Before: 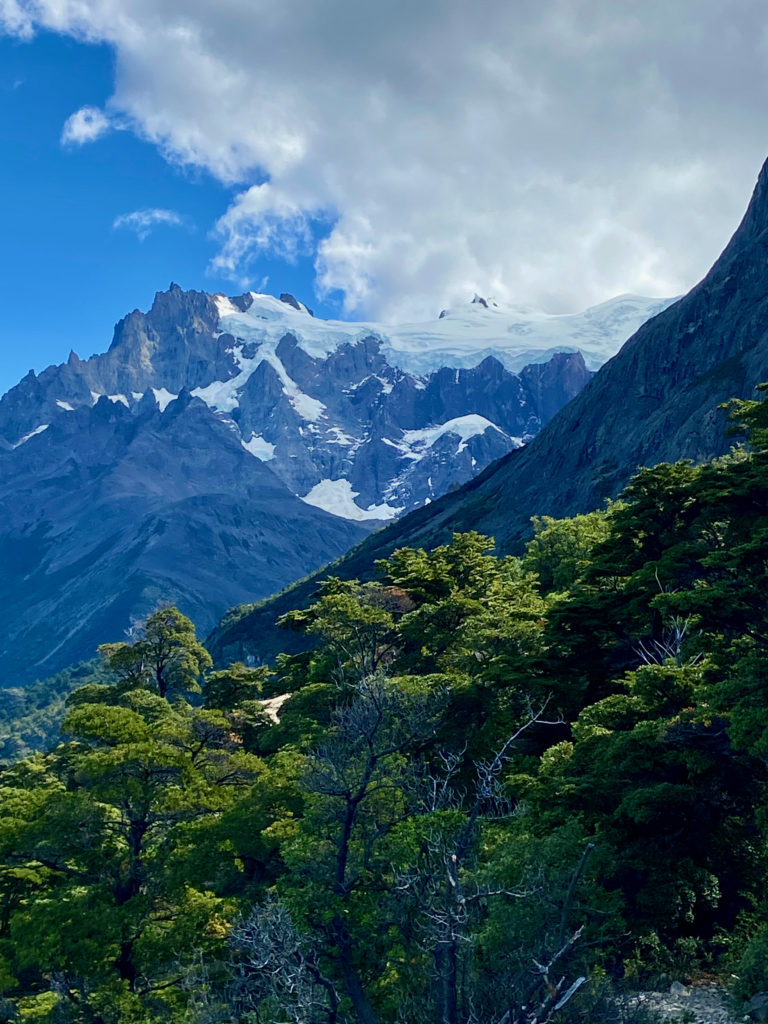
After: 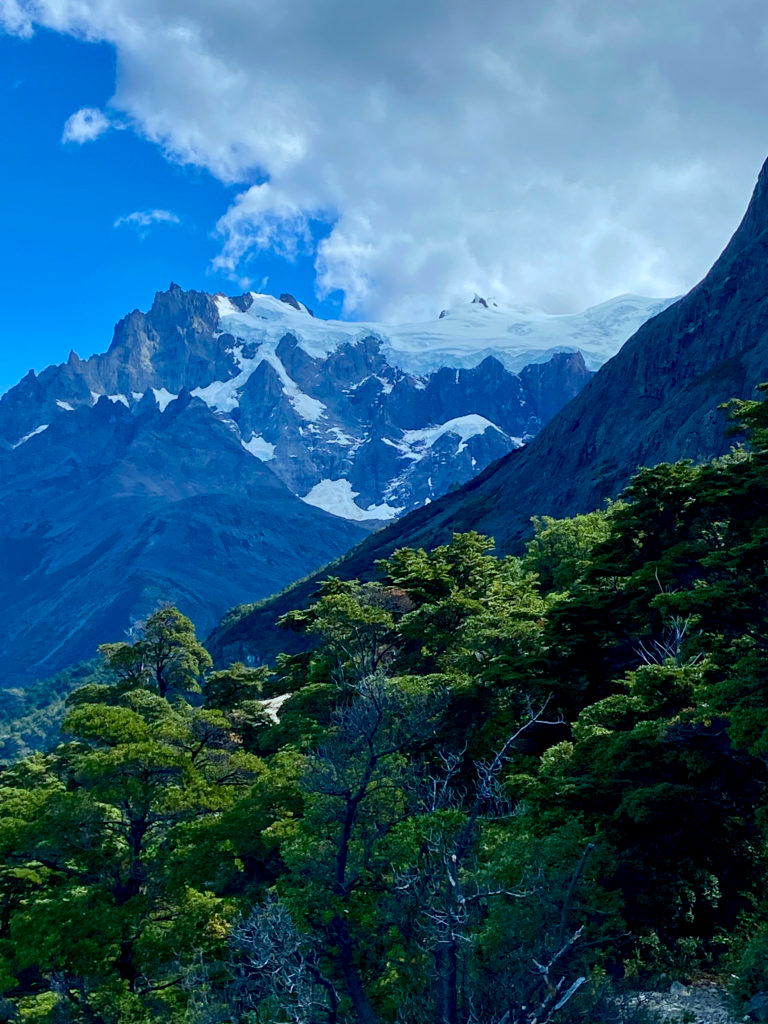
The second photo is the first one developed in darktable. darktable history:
exposure: exposure -0.116 EV, compensate exposure bias true, compensate highlight preservation false
color calibration: illuminant F (fluorescent), F source F9 (Cool White Deluxe 4150 K) – high CRI, x 0.374, y 0.373, temperature 4158.34 K
